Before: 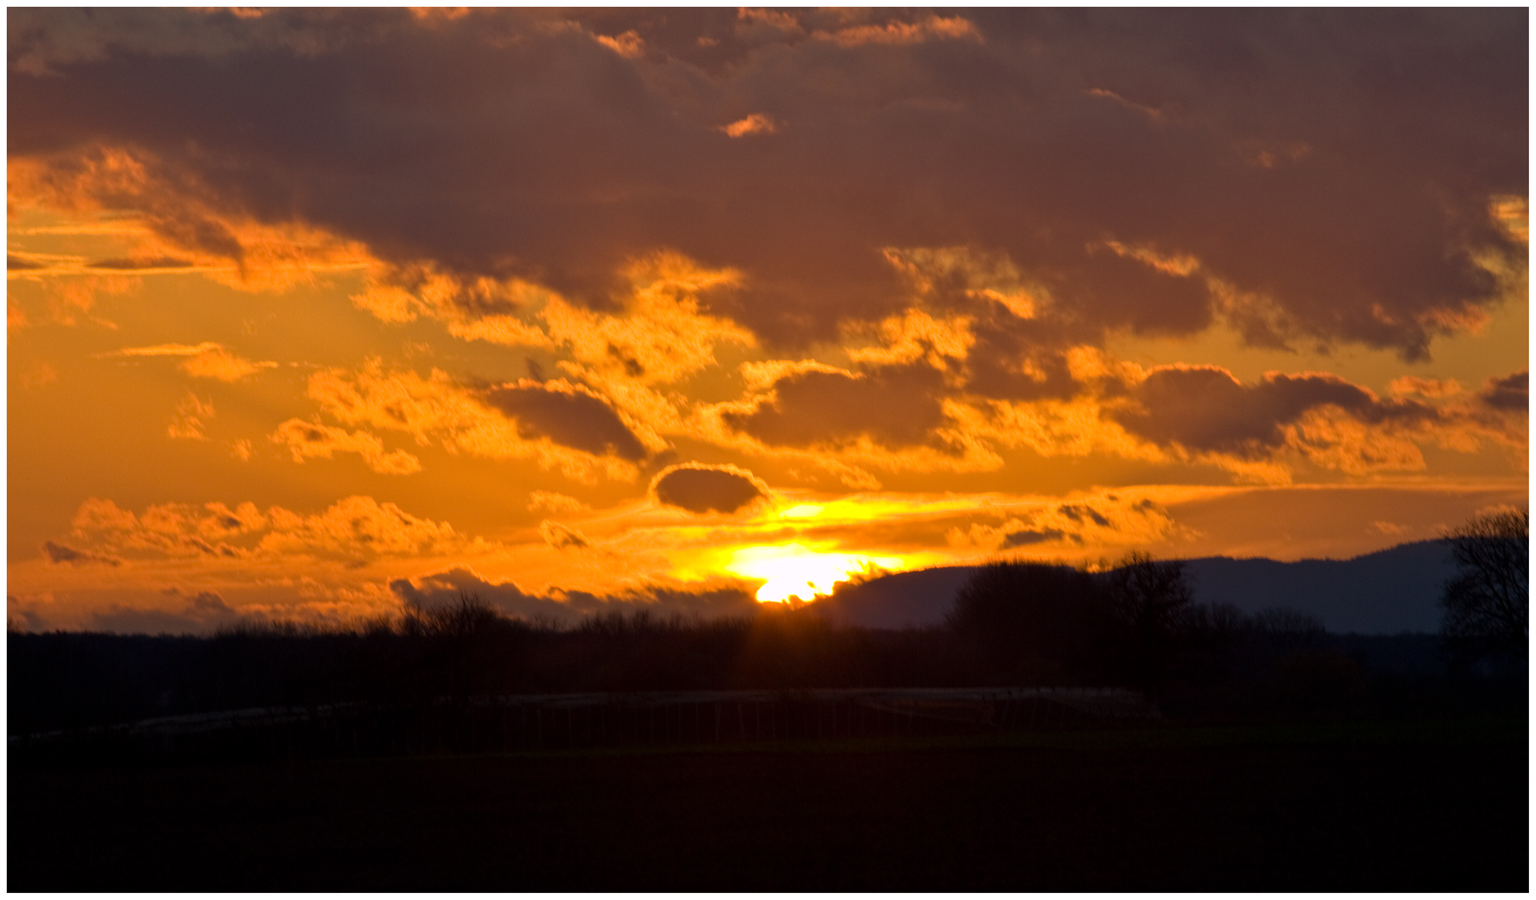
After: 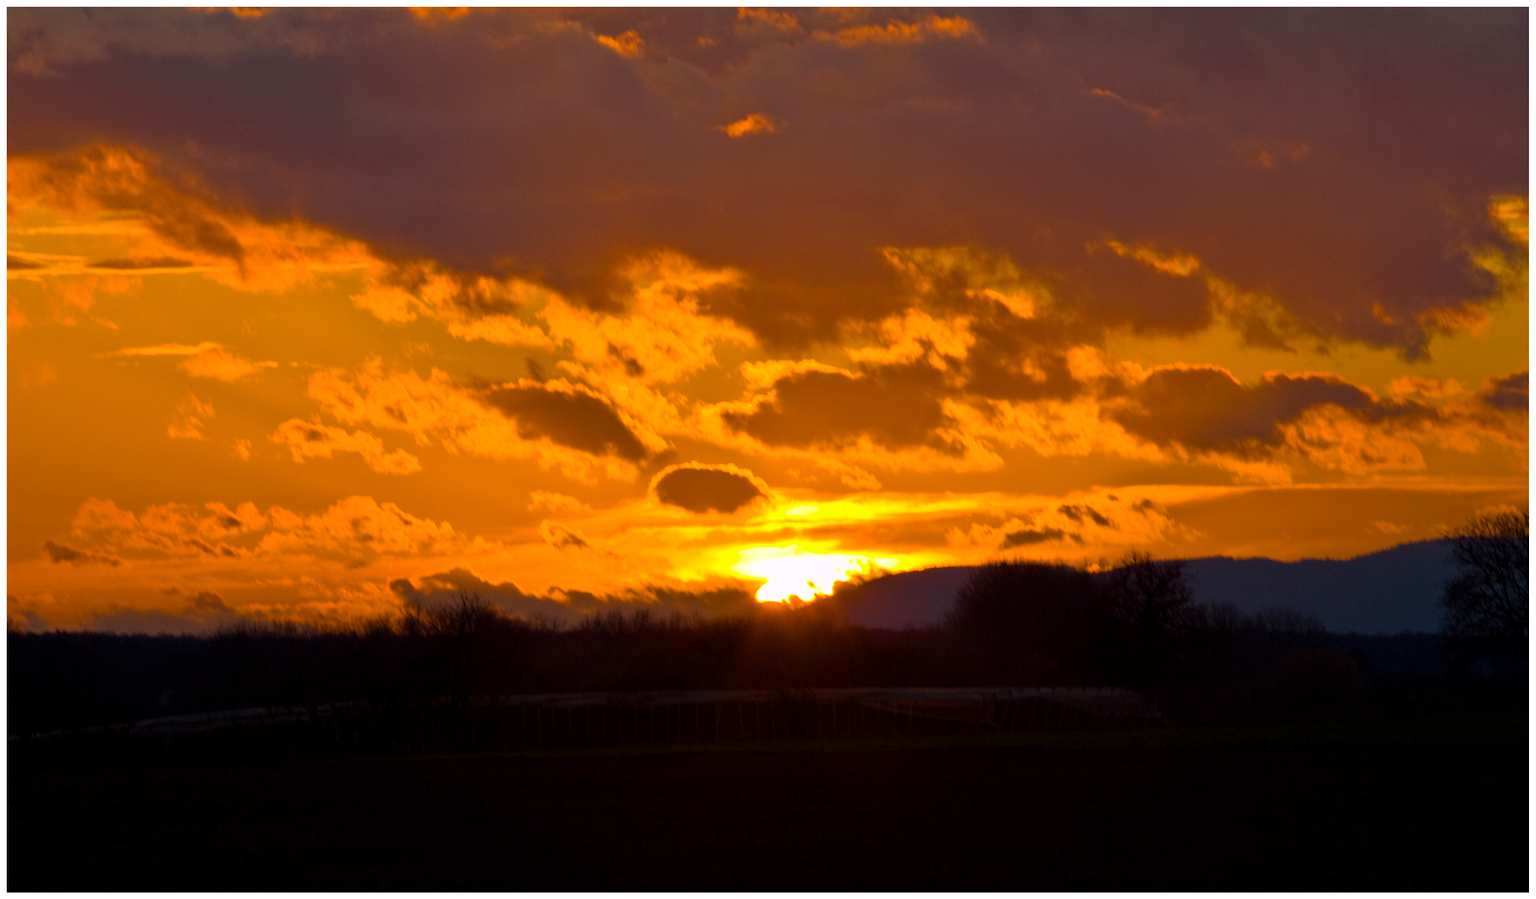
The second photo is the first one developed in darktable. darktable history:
color balance rgb: perceptual saturation grading › global saturation 31.123%, global vibrance 20%
